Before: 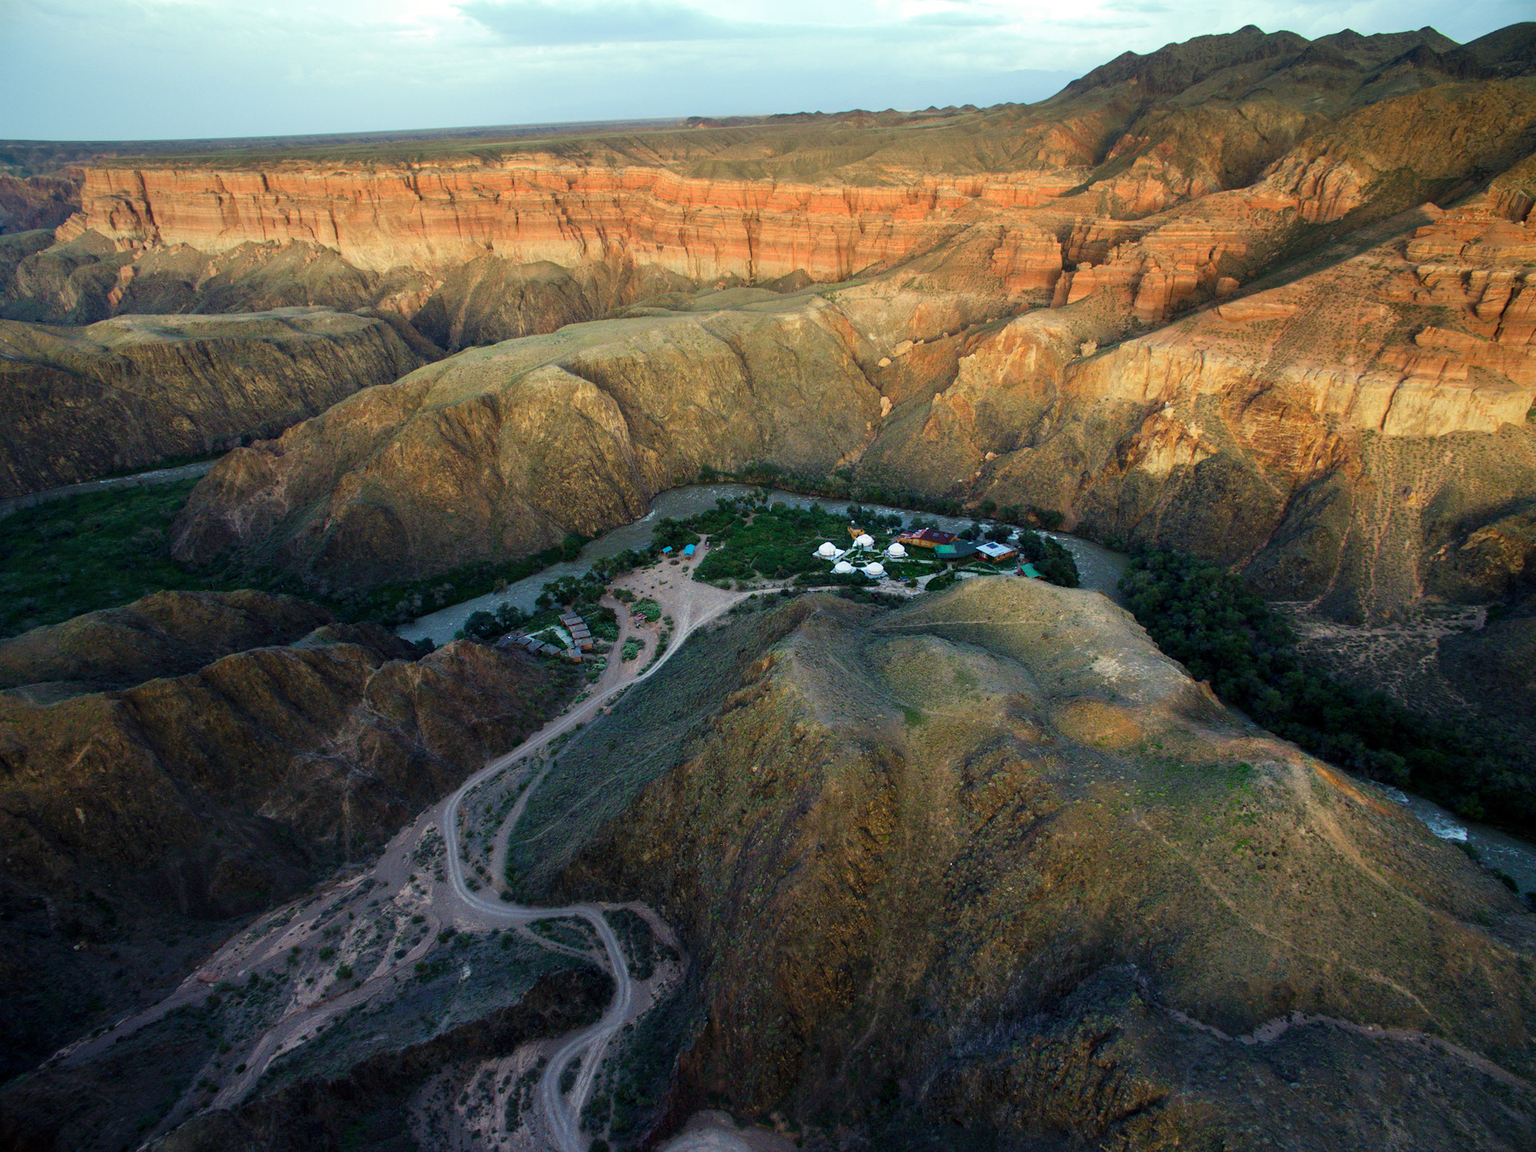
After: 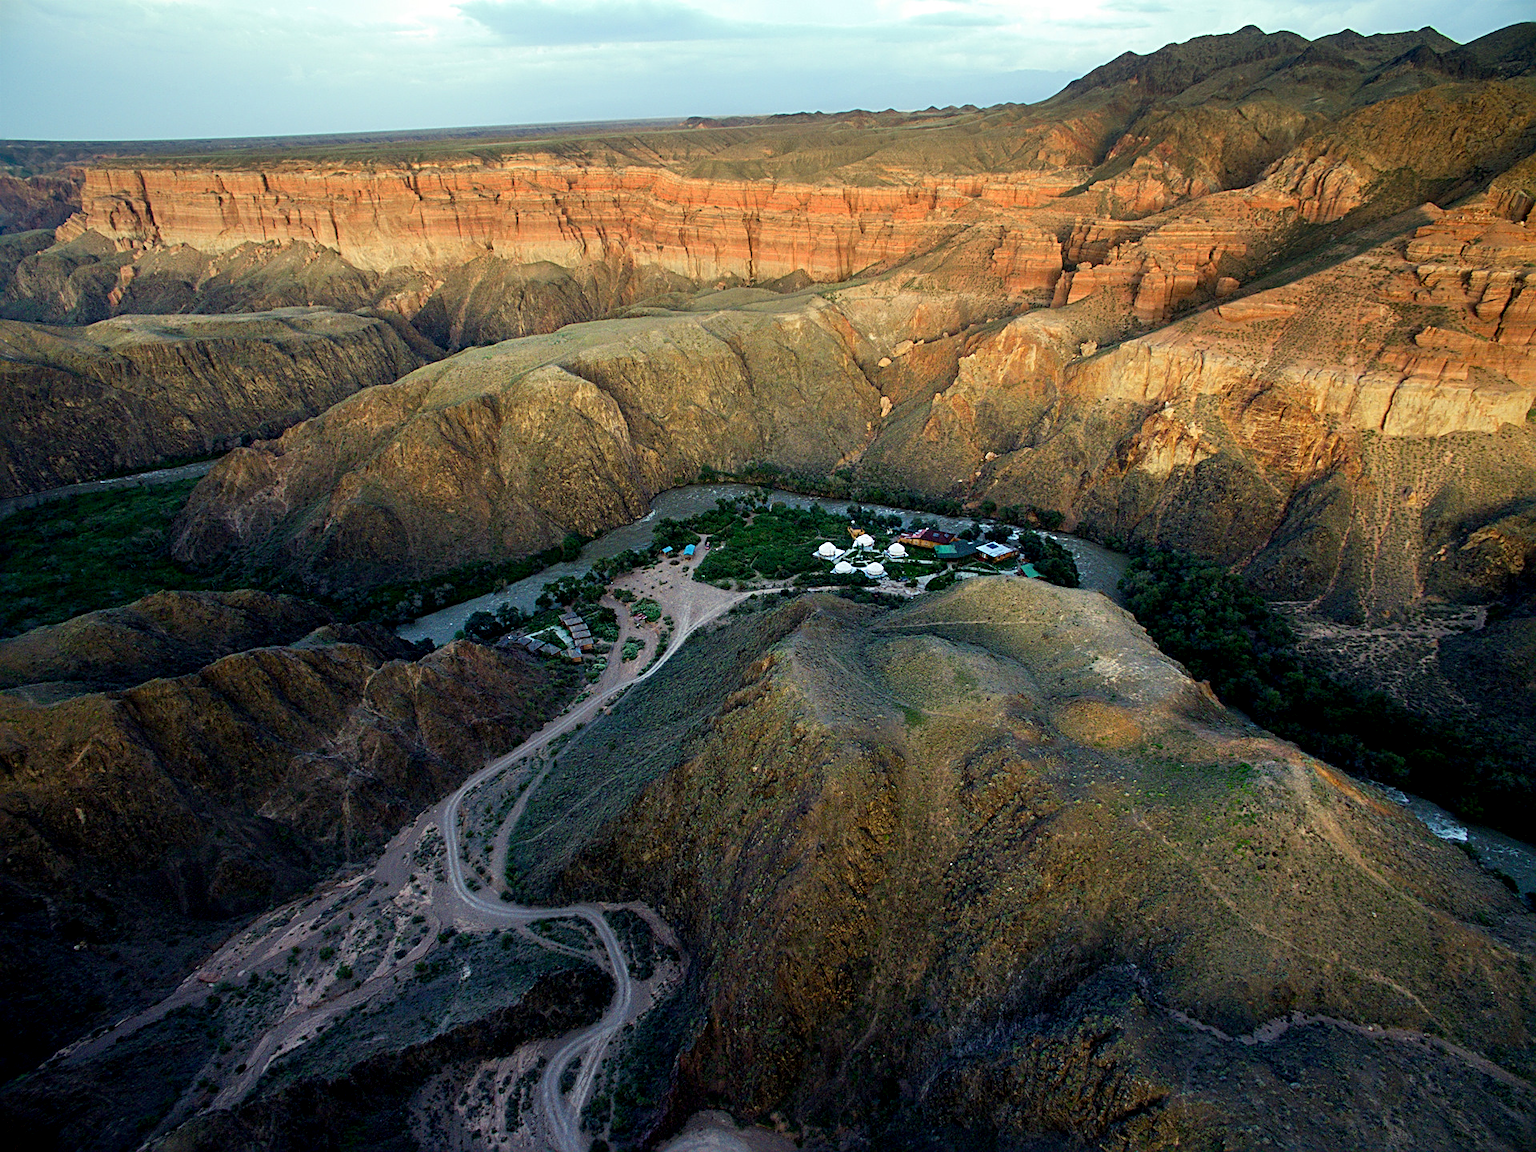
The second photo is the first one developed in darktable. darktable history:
exposure: black level correction 0.005, exposure 0.005 EV, compensate highlight preservation false
sharpen: radius 2.535, amount 0.623
